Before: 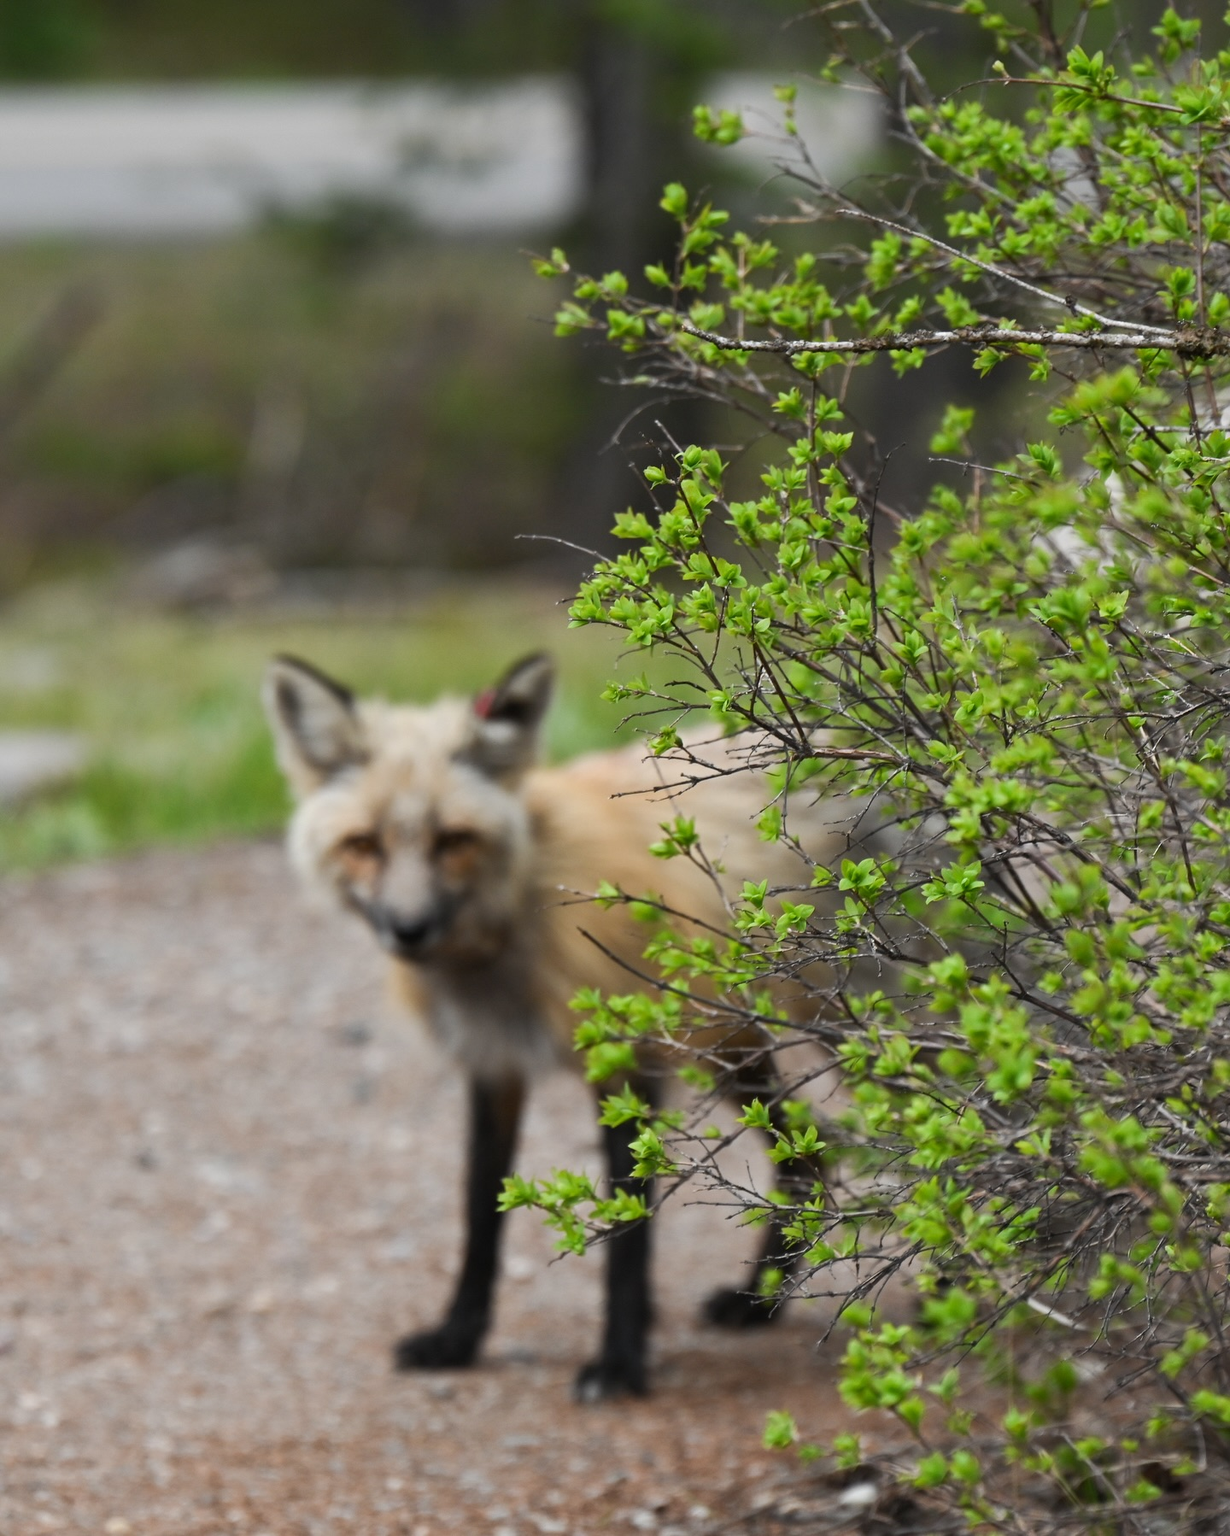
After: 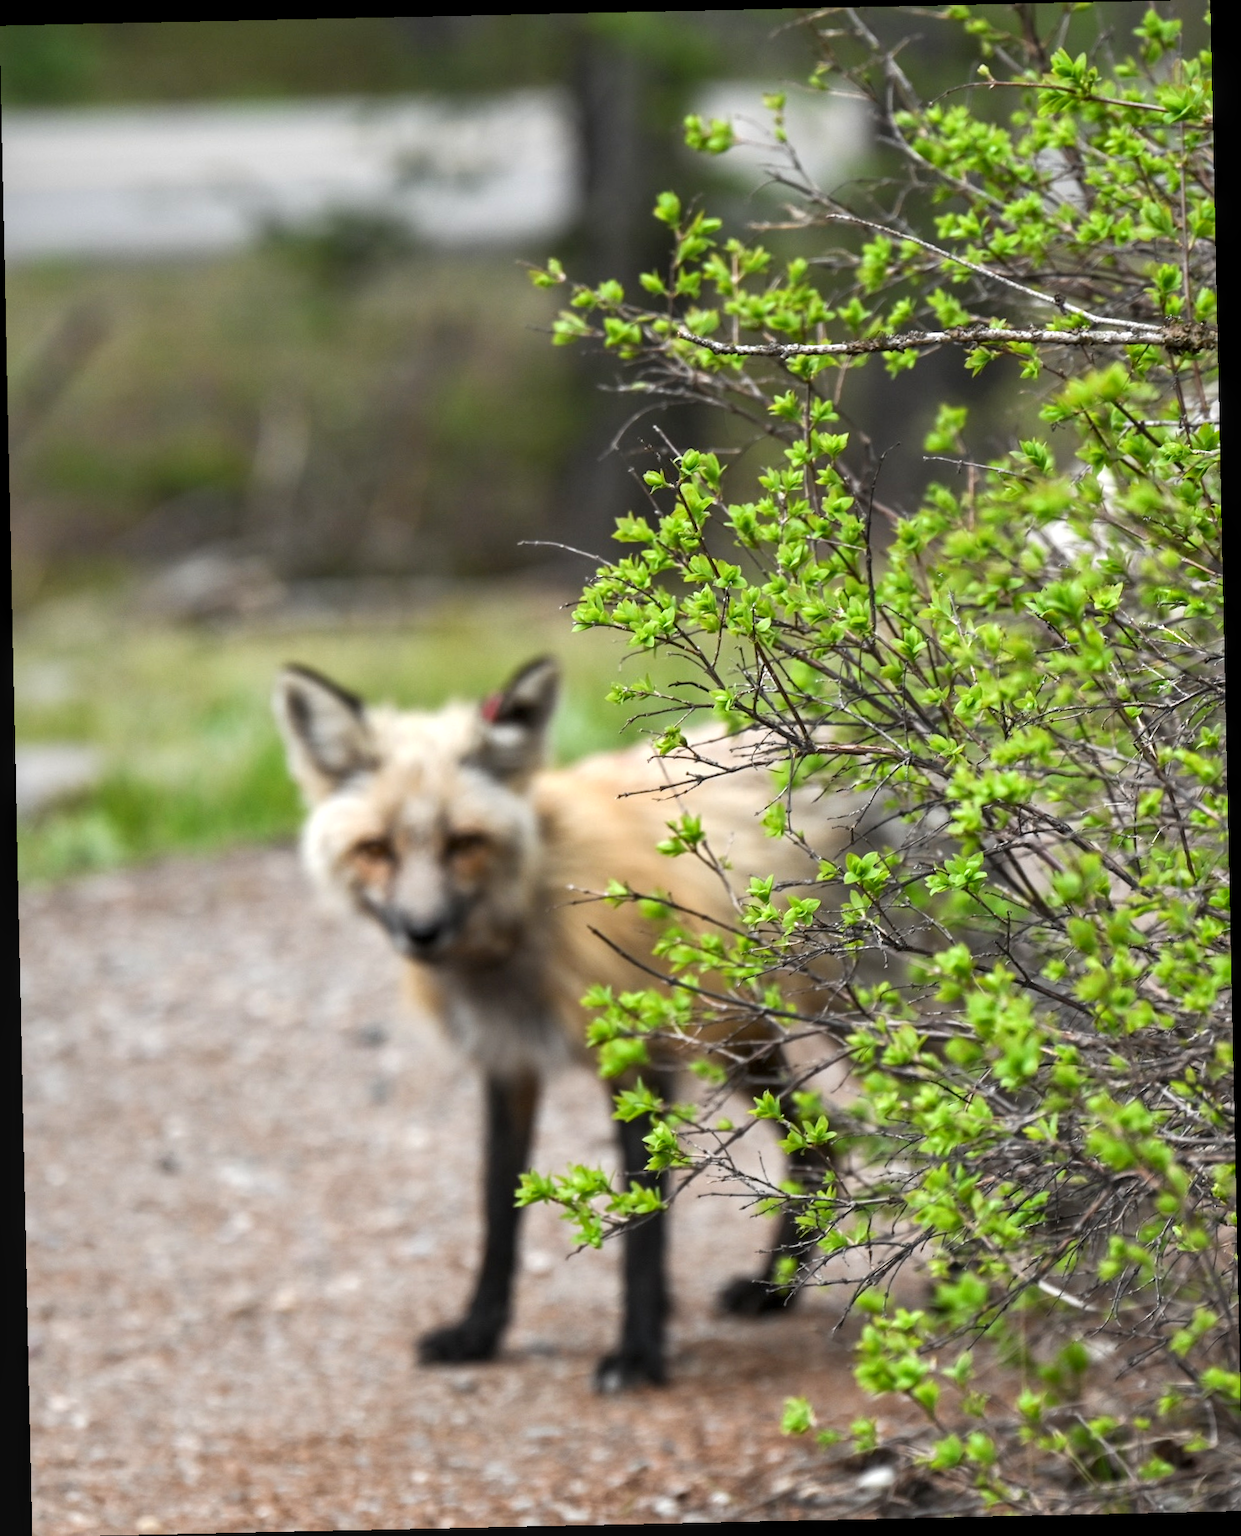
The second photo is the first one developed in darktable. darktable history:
local contrast: on, module defaults
exposure: exposure 0.566 EV, compensate highlight preservation false
rotate and perspective: rotation -1.24°, automatic cropping off
